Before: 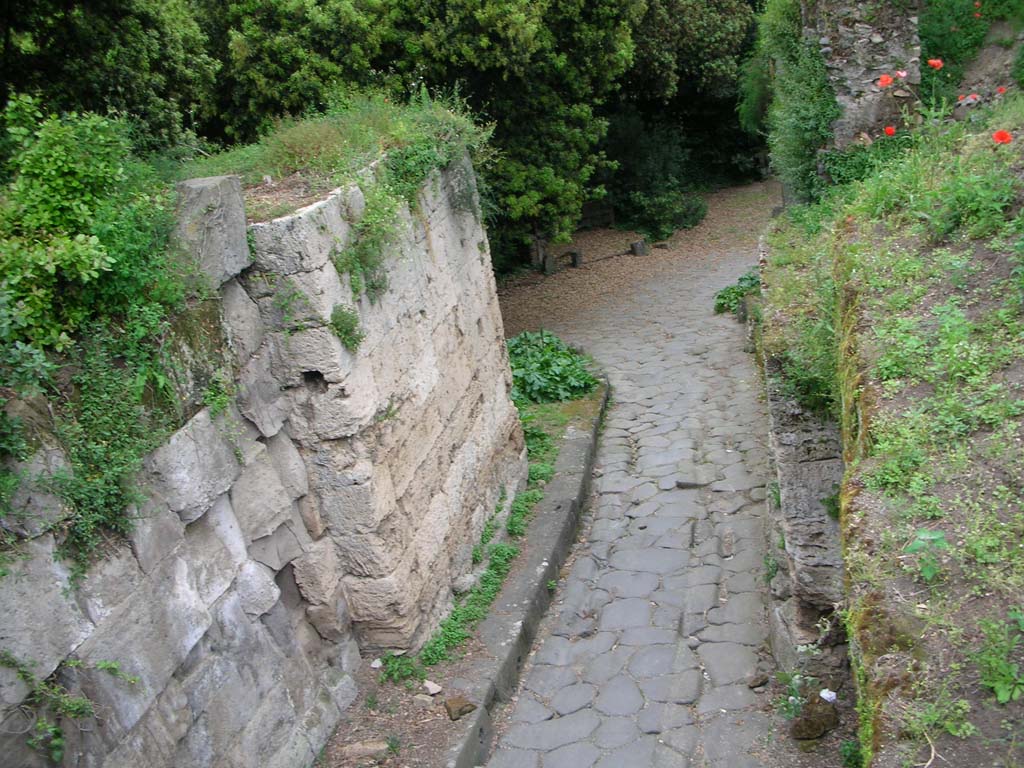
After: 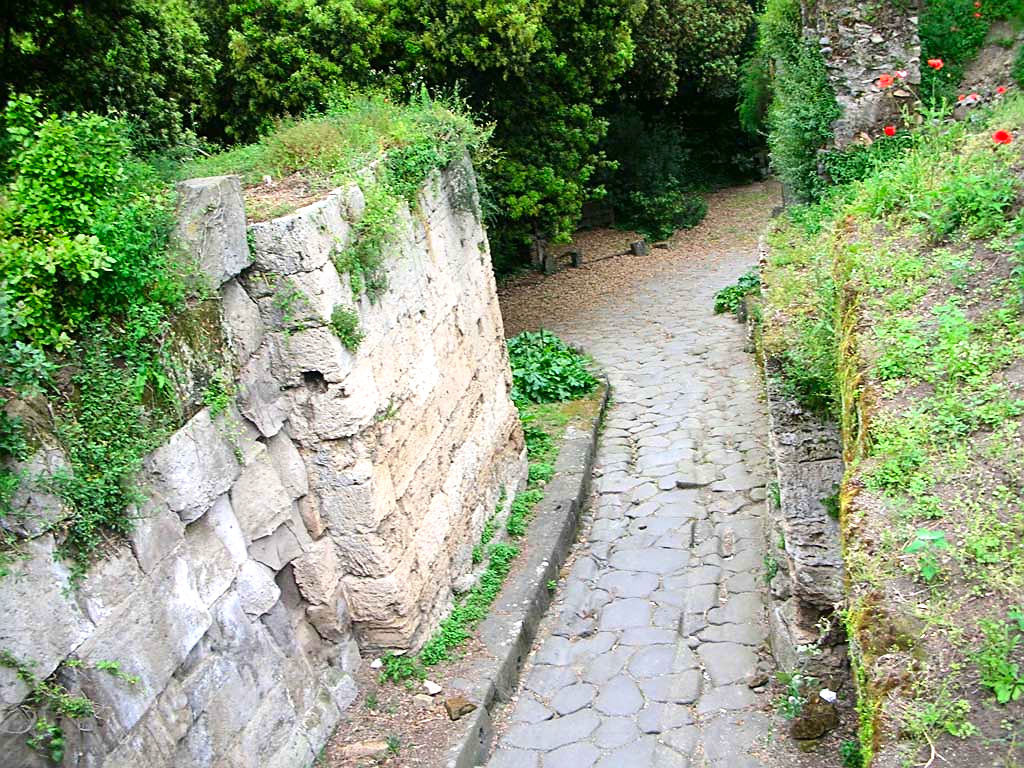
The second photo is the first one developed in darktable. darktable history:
exposure: black level correction 0, exposure 0.7 EV, compensate exposure bias true, compensate highlight preservation false
contrast brightness saturation: contrast 0.173, saturation 0.309
sharpen: on, module defaults
